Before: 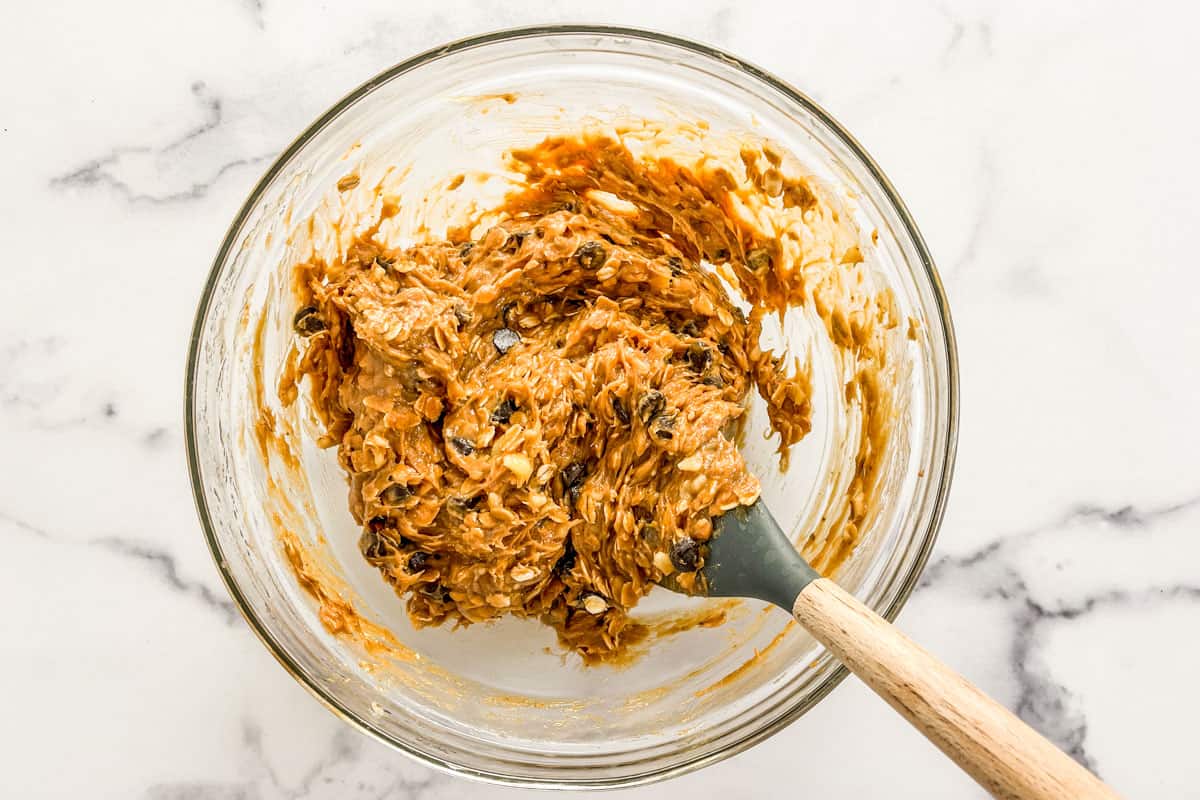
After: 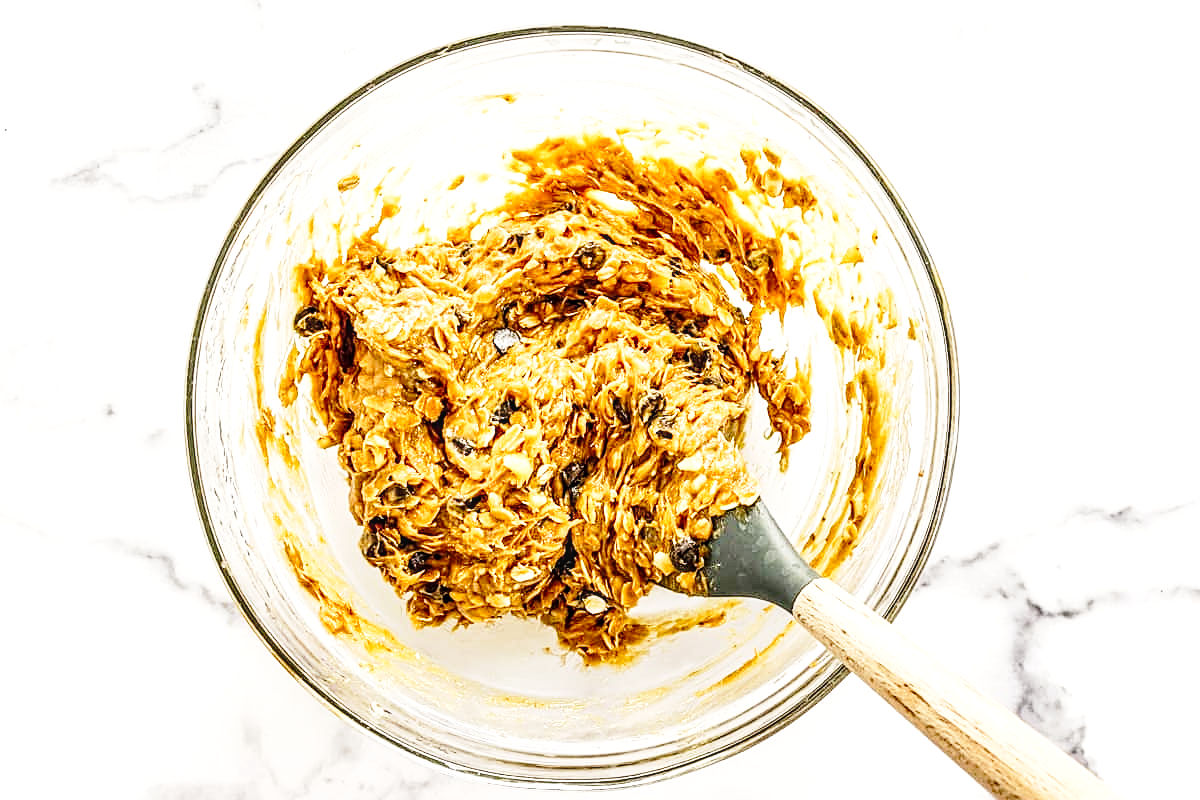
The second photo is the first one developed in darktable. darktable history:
color correction: saturation 0.99
tone equalizer: -8 EV -0.417 EV, -7 EV -0.389 EV, -6 EV -0.333 EV, -5 EV -0.222 EV, -3 EV 0.222 EV, -2 EV 0.333 EV, -1 EV 0.389 EV, +0 EV 0.417 EV, edges refinement/feathering 500, mask exposure compensation -1.57 EV, preserve details no
sharpen: on, module defaults
local contrast: on, module defaults
base curve: curves: ch0 [(0, 0) (0.028, 0.03) (0.121, 0.232) (0.46, 0.748) (0.859, 0.968) (1, 1)], preserve colors none
